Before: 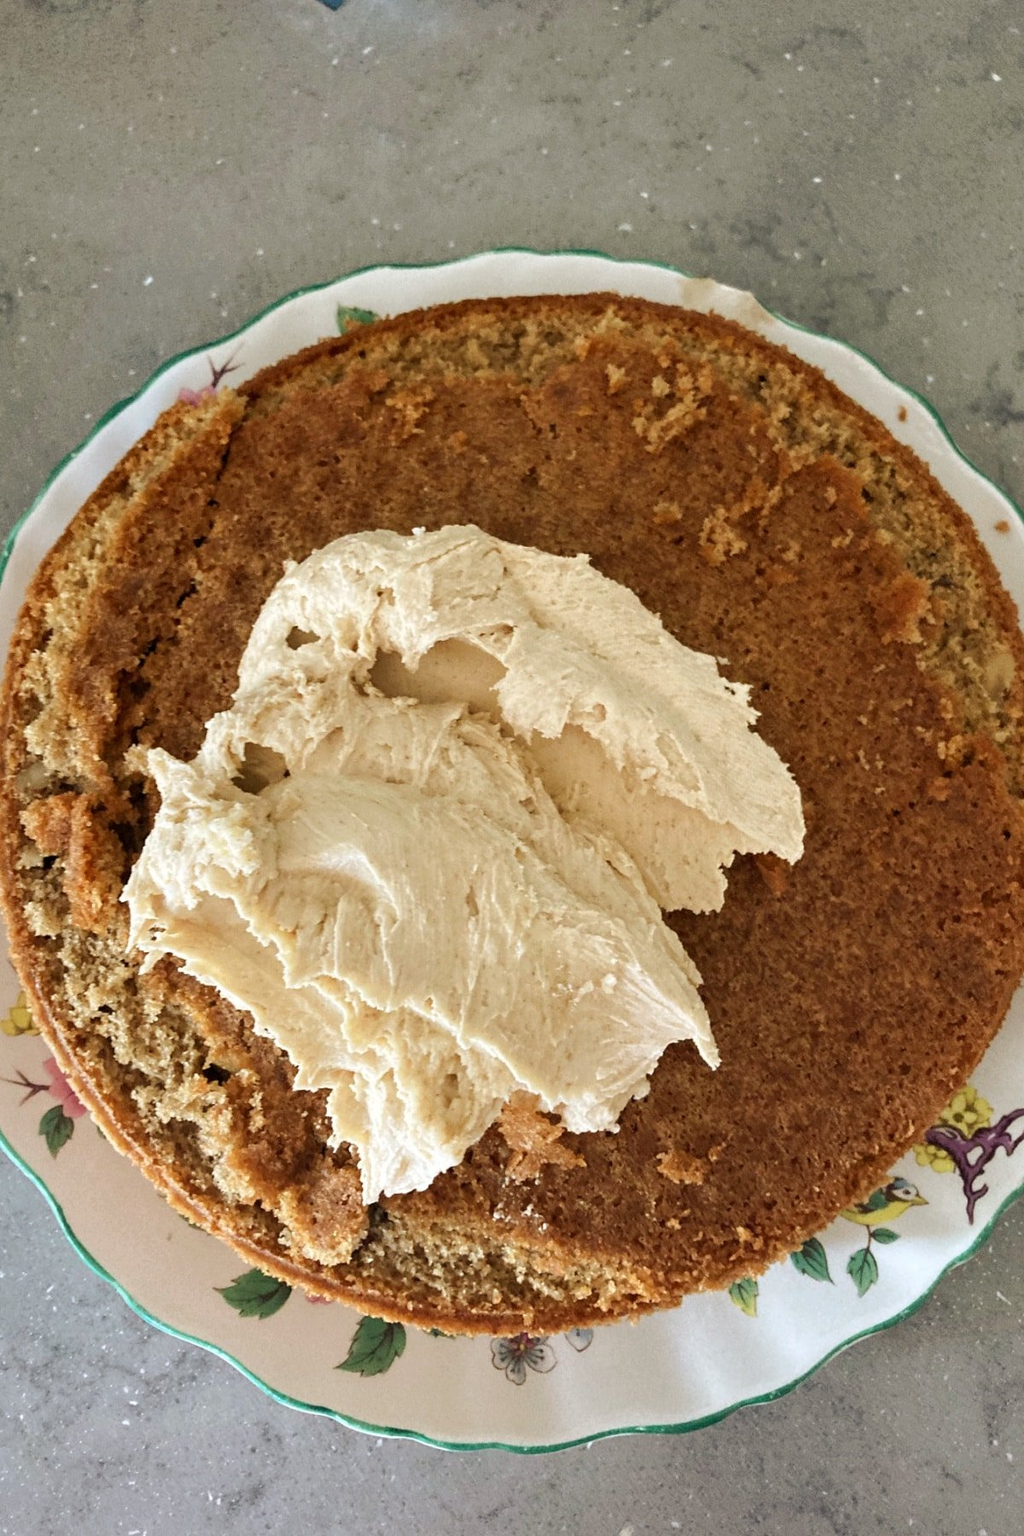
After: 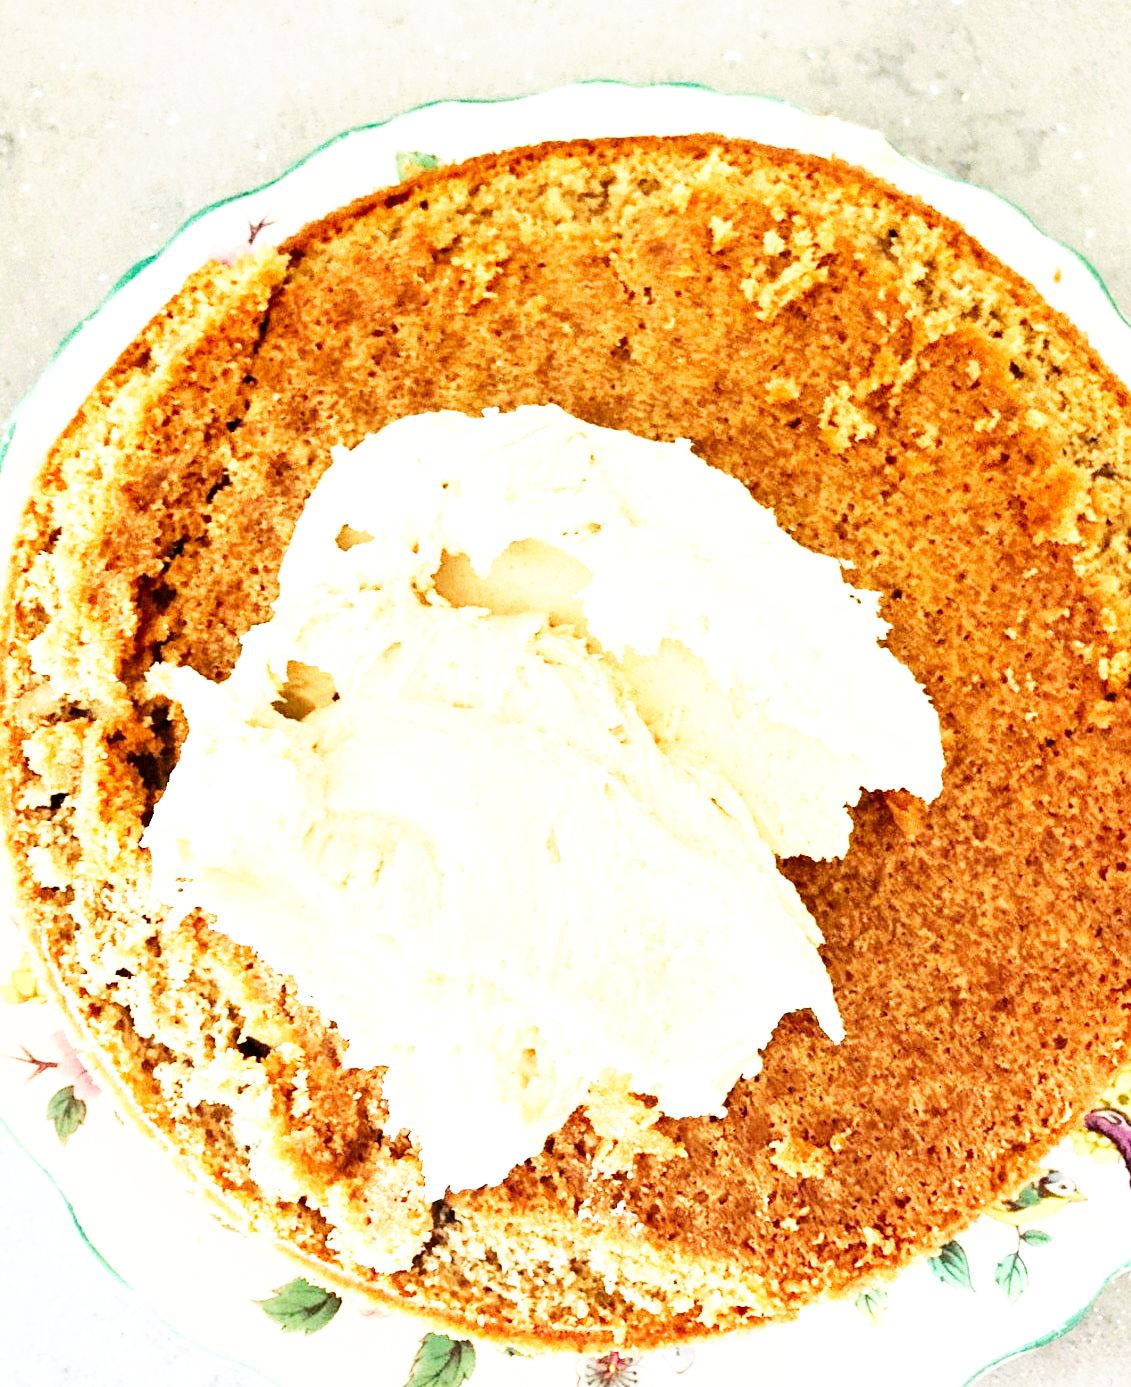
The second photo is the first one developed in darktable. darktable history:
contrast brightness saturation: contrast 0.14
crop and rotate: angle 0.03°, top 11.643%, right 5.651%, bottom 11.189%
exposure: black level correction 0, exposure 1.015 EV, compensate exposure bias true, compensate highlight preservation false
base curve: curves: ch0 [(0, 0) (0.007, 0.004) (0.027, 0.03) (0.046, 0.07) (0.207, 0.54) (0.442, 0.872) (0.673, 0.972) (1, 1)], preserve colors none
